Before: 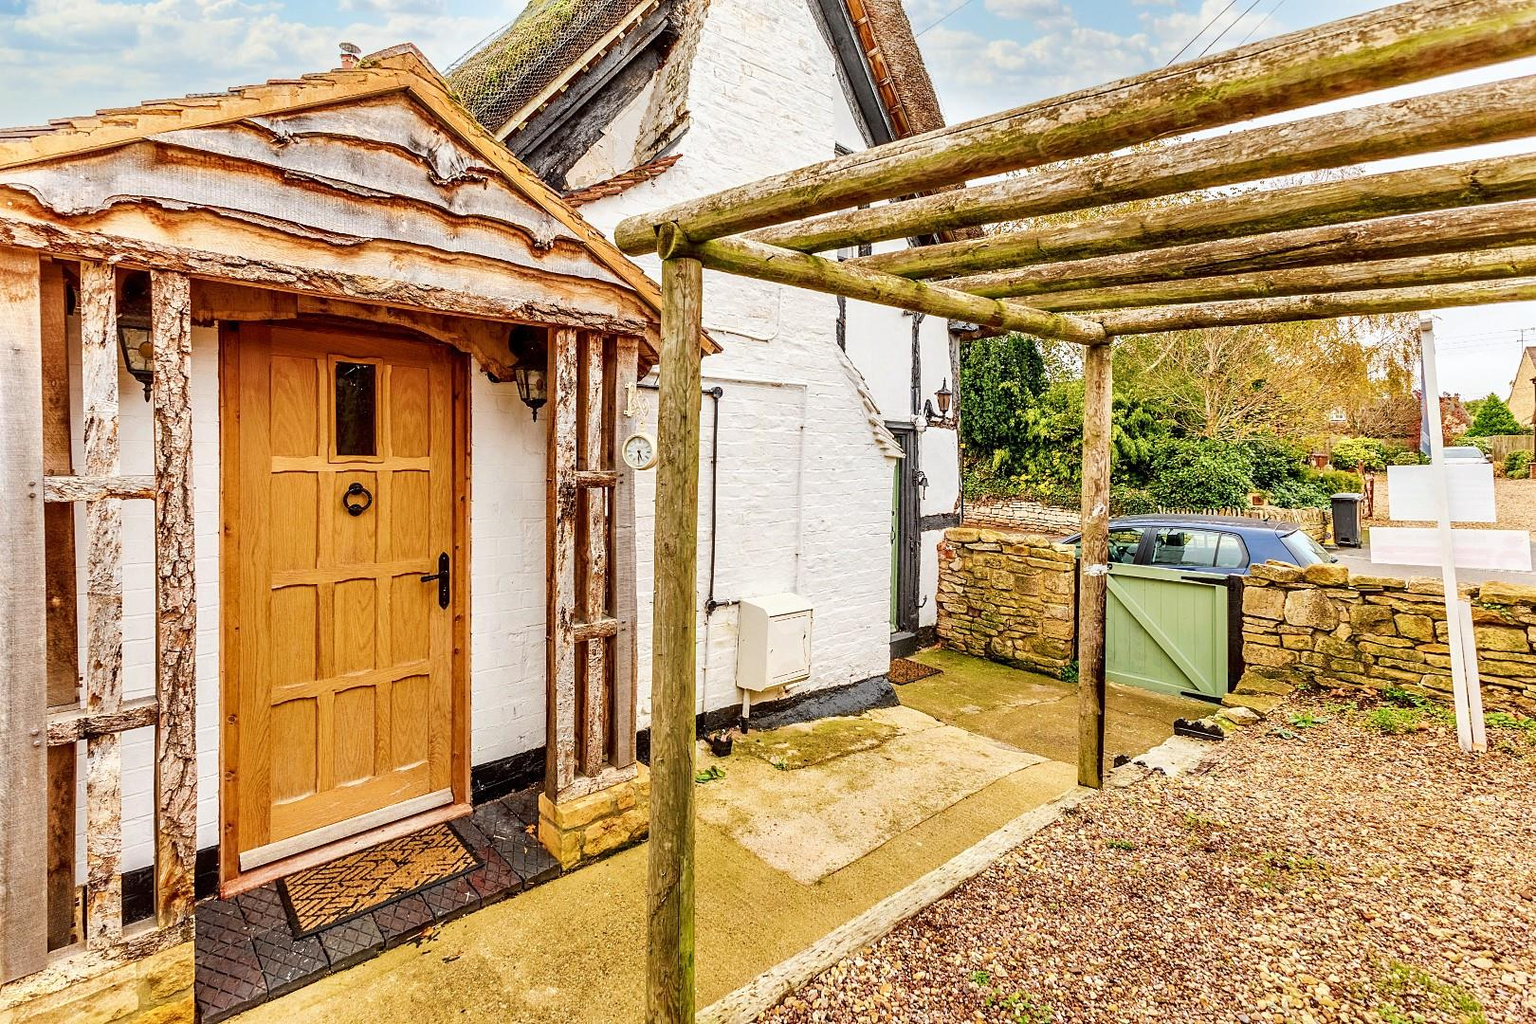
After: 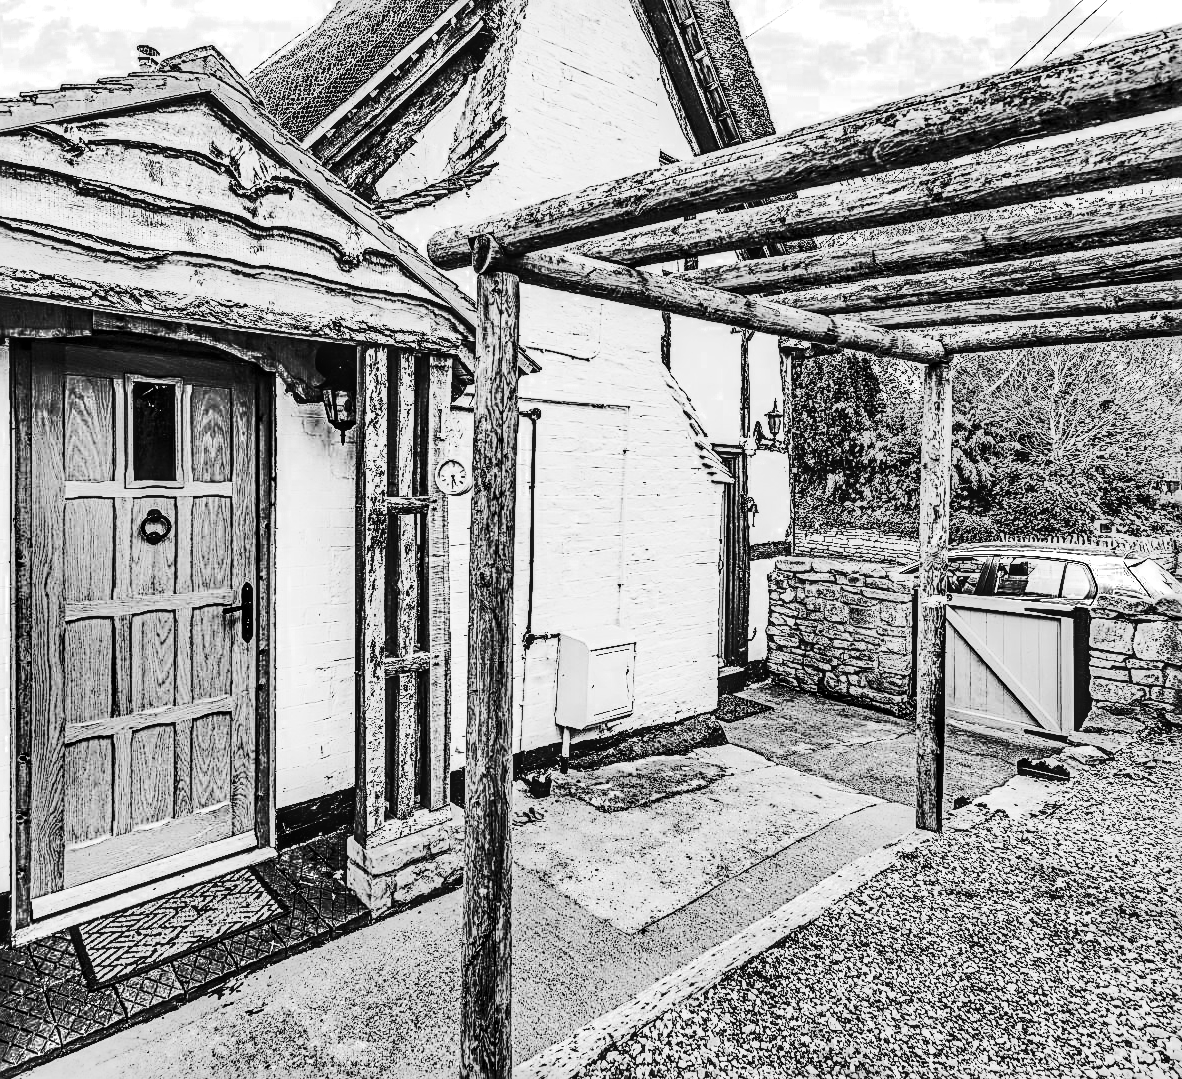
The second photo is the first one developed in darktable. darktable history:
sharpen: radius 3.676, amount 0.919
crop: left 13.68%, right 13.336%
local contrast: highlights 26%, detail 150%
exposure: compensate exposure bias true, compensate highlight preservation false
shadows and highlights: shadows 19.3, highlights -83.3, soften with gaussian
contrast brightness saturation: contrast 0.923, brightness 0.197
color zones: curves: ch0 [(0, 0.613) (0.01, 0.613) (0.245, 0.448) (0.498, 0.529) (0.642, 0.665) (0.879, 0.777) (0.99, 0.613)]; ch1 [(0, 0) (0.143, 0) (0.286, 0) (0.429, 0) (0.571, 0) (0.714, 0) (0.857, 0)]
